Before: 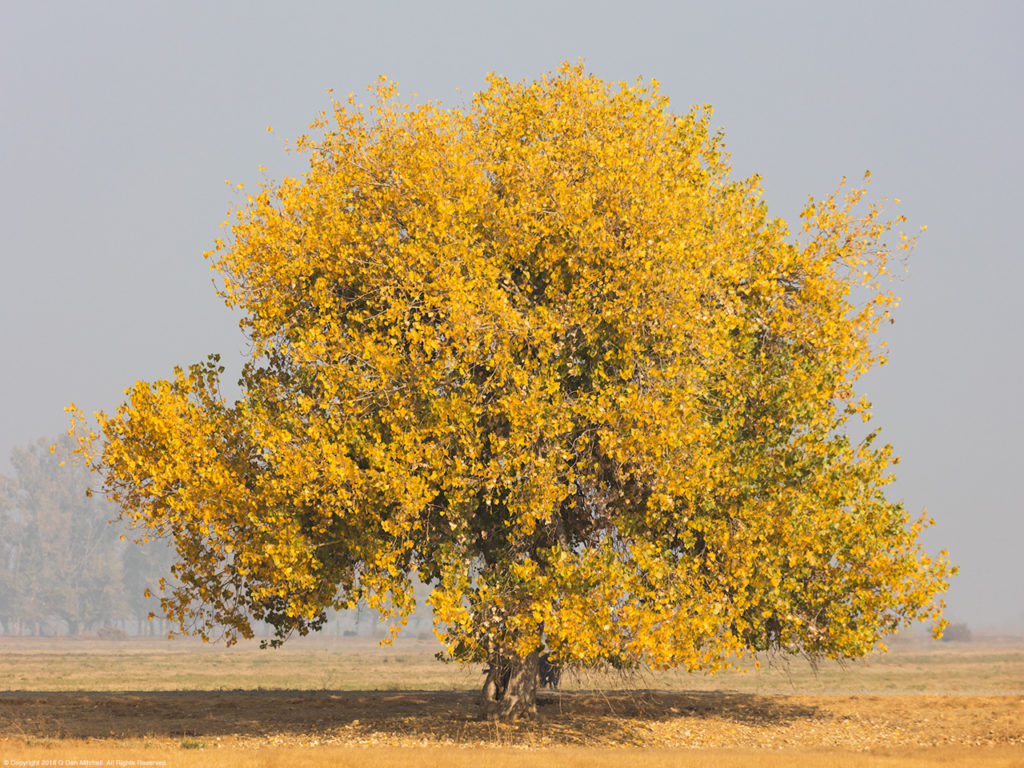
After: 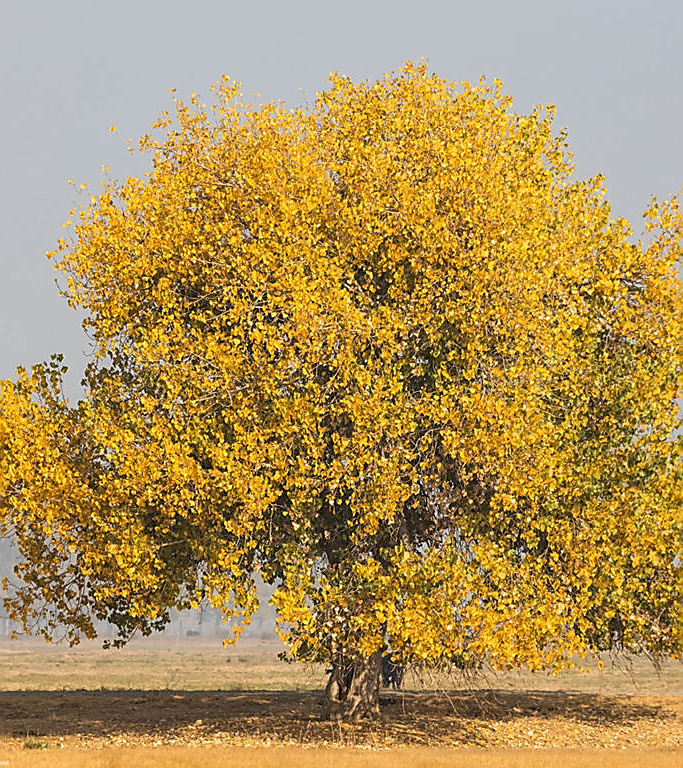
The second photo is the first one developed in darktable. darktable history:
exposure: compensate highlight preservation false
sharpen: radius 1.412, amount 1.253, threshold 0.795
crop and rotate: left 15.336%, right 17.906%
local contrast: on, module defaults
